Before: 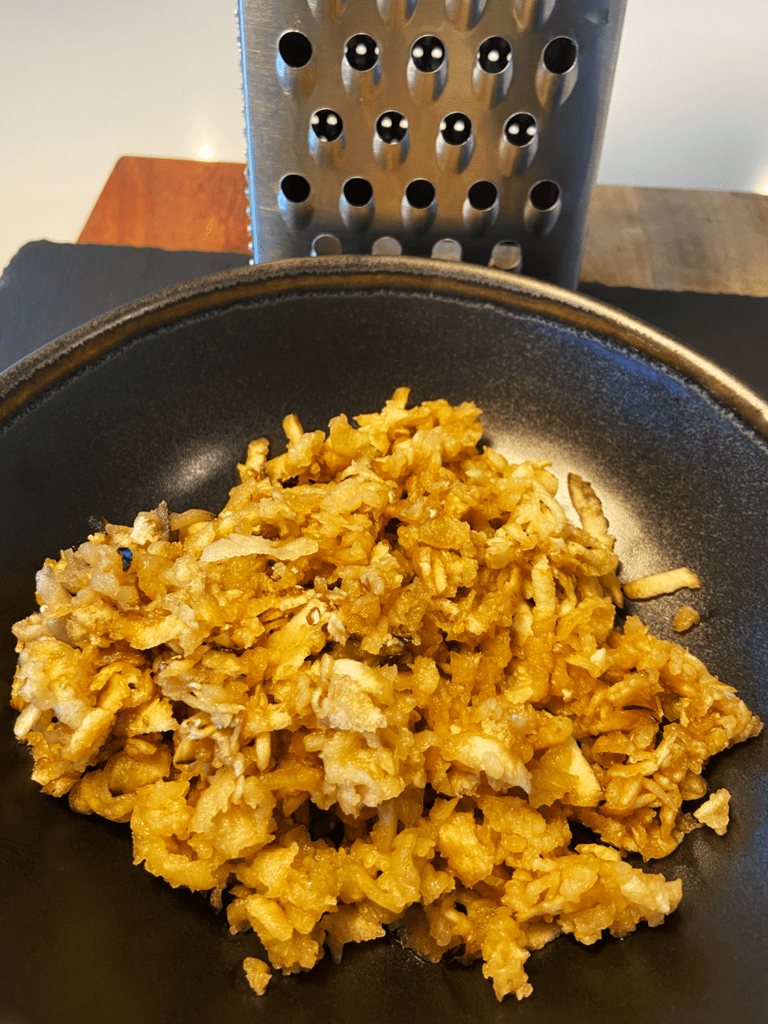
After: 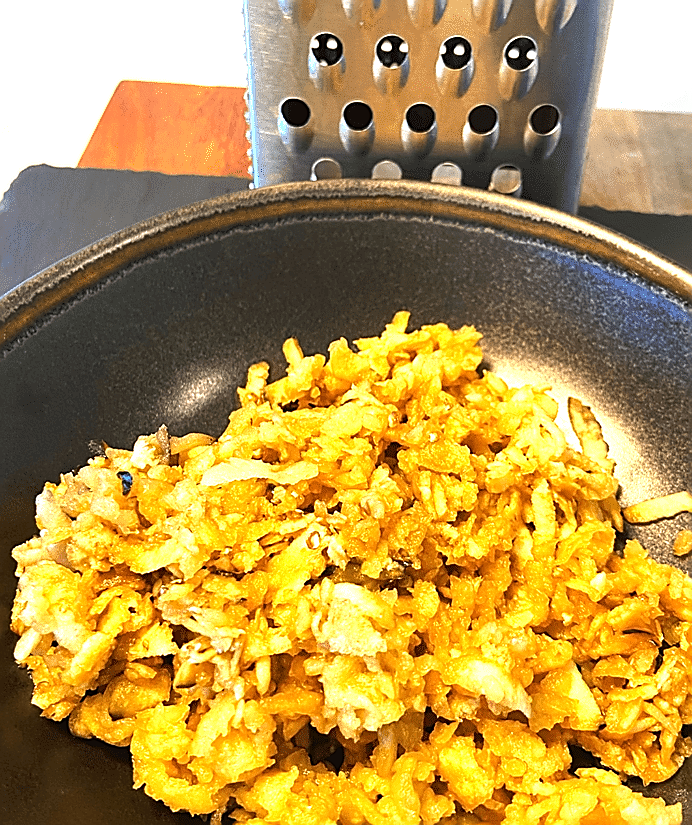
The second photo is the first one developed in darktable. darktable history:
crop: top 7.428%, right 9.8%, bottom 11.986%
exposure: black level correction 0, exposure 1.105 EV, compensate highlight preservation false
sharpen: radius 1.426, amount 1.258, threshold 0.828
